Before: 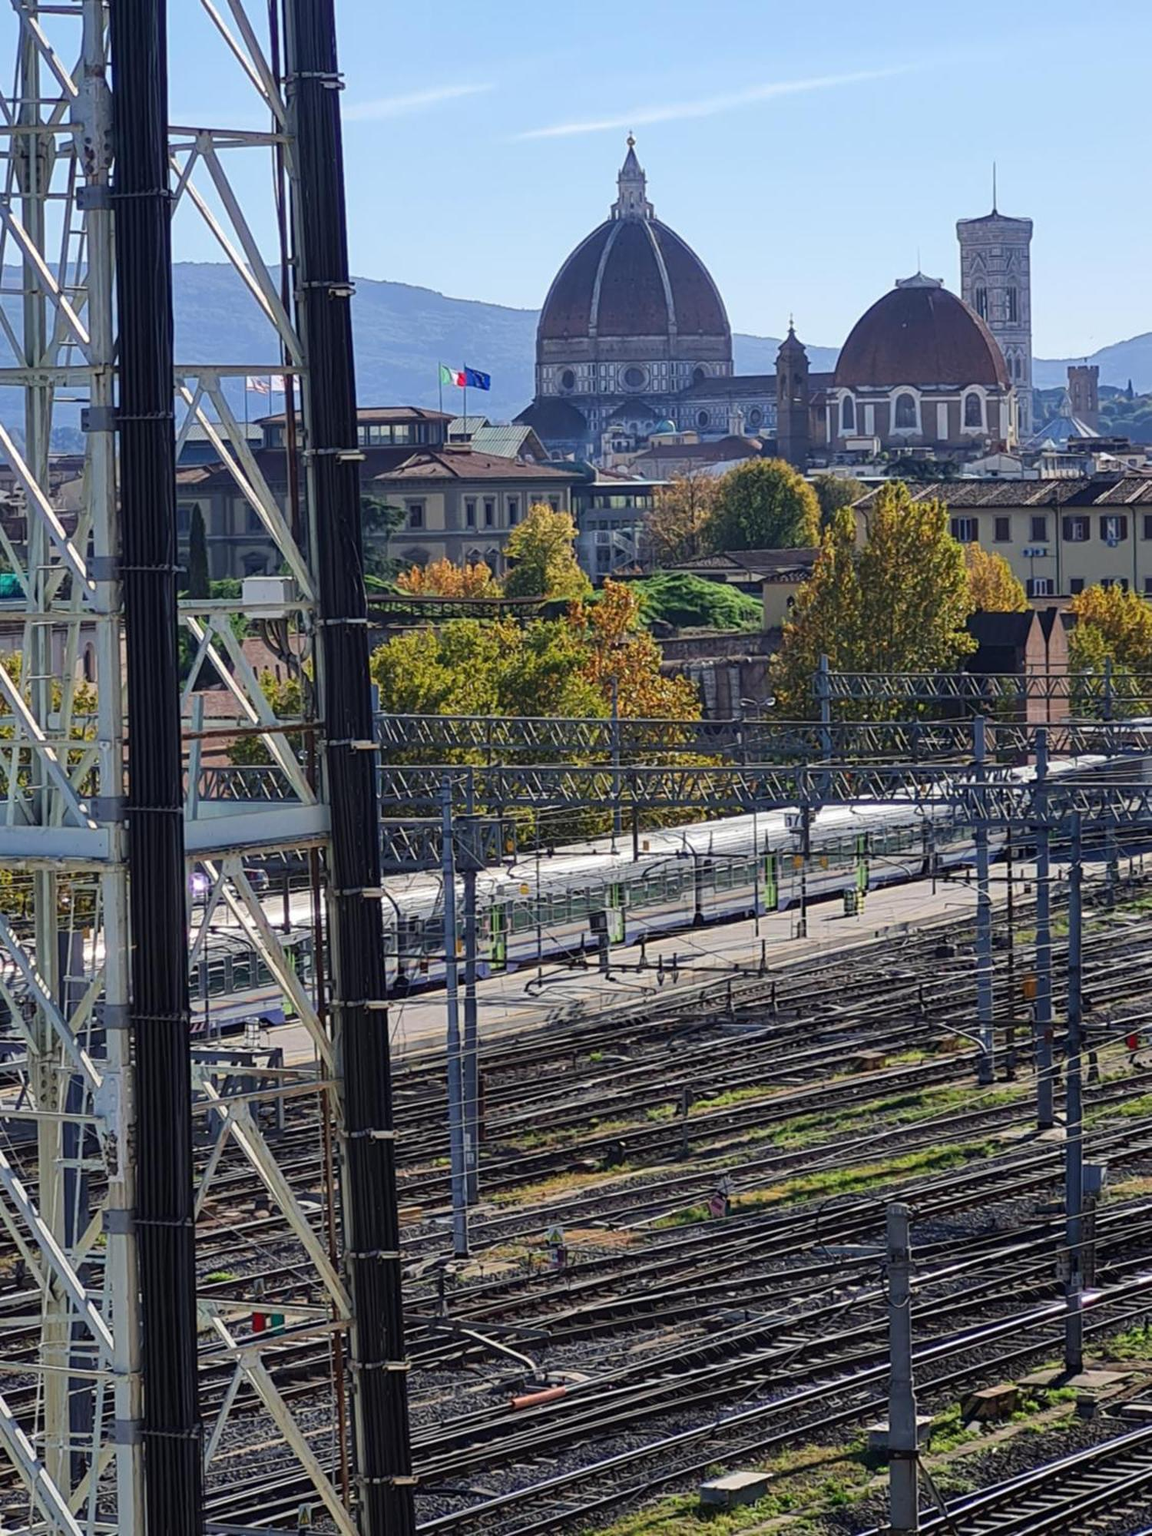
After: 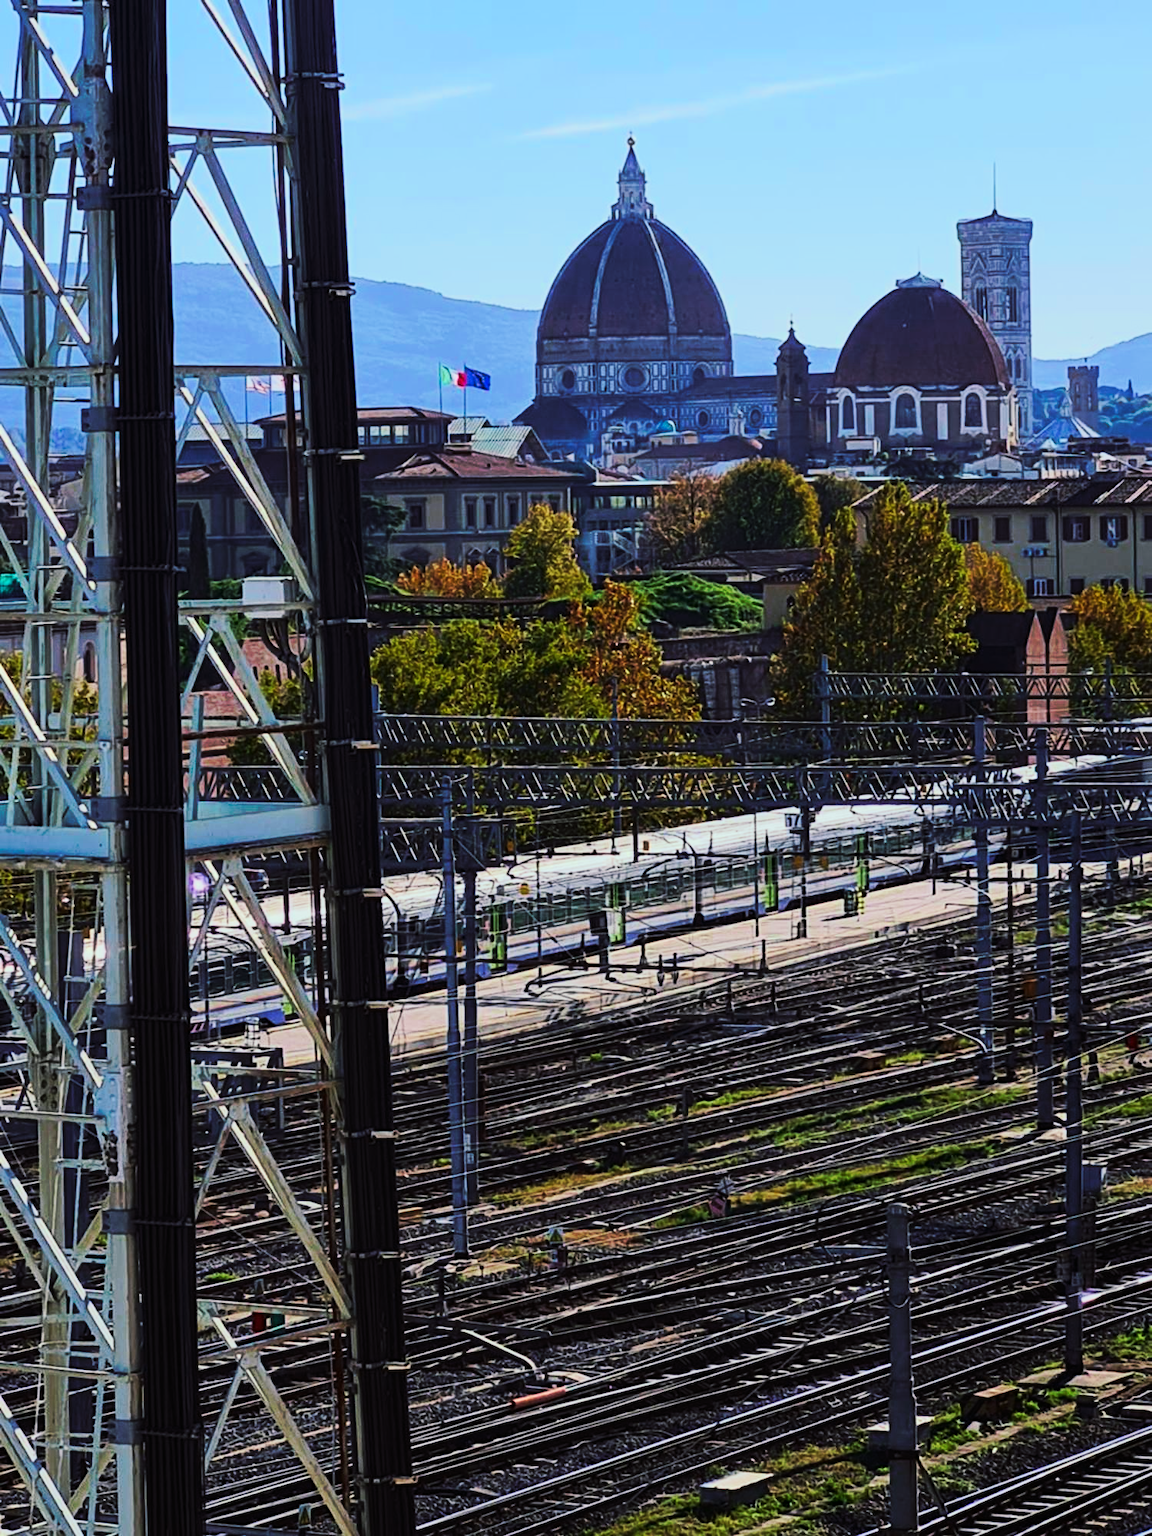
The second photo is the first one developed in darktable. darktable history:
tone curve: curves: ch0 [(0, 0) (0.003, 0.003) (0.011, 0.01) (0.025, 0.023) (0.044, 0.041) (0.069, 0.064) (0.1, 0.093) (0.136, 0.126) (0.177, 0.165) (0.224, 0.208) (0.277, 0.257) (0.335, 0.311) (0.399, 0.37) (0.468, 0.434) (0.543, 0.541) (0.623, 0.622) (0.709, 0.708) (0.801, 0.8) (0.898, 0.897) (1, 1)], preserve colors none
color look up table: target L [93.96, 75.3, 87.74, 88.16, 82.15, 55.93, 53.79, 46.91, 43.87, 29.54, 11.33, 200, 88.07, 68.94, 51.1, 47.55, 44.35, 44.72, 35.16, 24.09, 15.46, 15.28, 8.675, 9.722, 0.532, 92.8, 83.59, 73.08, 79.17, 69.18, 62.21, 59.47, 57.47, 54.24, 59.48, 50.27, 46.32, 47.08, 35.89, 43.54, 29.57, 3.551, 0.468, 84.58, 71.99, 73.54, 59.17, 37.58, 20.61], target a [-10.83, -55.42, -52.93, -43.53, -68.54, -54.95, -50.46, -20.76, -16.56, -34.77, -17.66, 0, 8.736, 2.272, 55.83, 19.8, 69.4, 69.83, 59.28, 45.82, 7.037, 1.55, 24.61, 27.97, -0.104, -5.951, 29.03, -4.2, 1.712, 57.74, 44.78, 92.08, 0.454, 40.15, 92.79, 67.67, 25.56, 74.91, 54.44, 76.52, 50.82, 16.49, 1.101, -47.97, -25.65, -48.55, -27.37, 16.41, -11.31], target b [70.55, 72.05, -6.883, 27.48, 44.8, 56.12, 38.98, 50.79, 21.83, 35.53, 11.32, 0, 32.06, 71.05, 62.5, 44.25, 40.29, 60.37, 22.13, 36.22, 2.061, 21.8, 12.86, 3.897, 0.38, -1.548, -16.81, -40.24, -0.487, -17.09, -57.44, -53.29, -65.68, -2.07, -61.65, -54.6, -44.32, -18.25, -101.46, -77.06, -95.62, -34.26, -2.947, -13.62, -41.17, 0.394, -25.88, -67.45, -16.11], num patches 49
